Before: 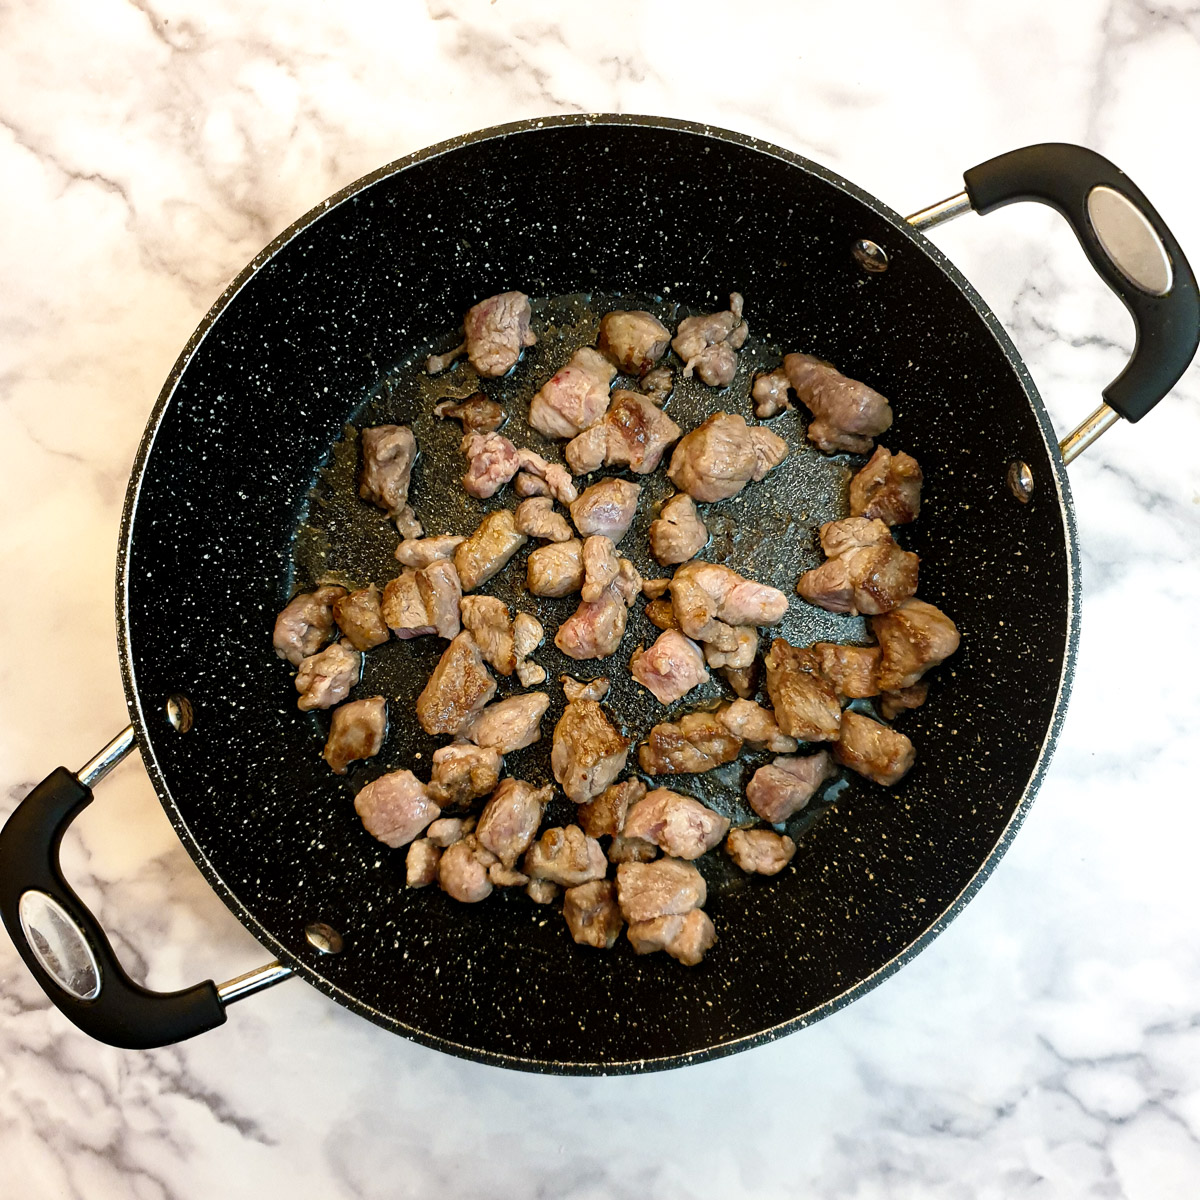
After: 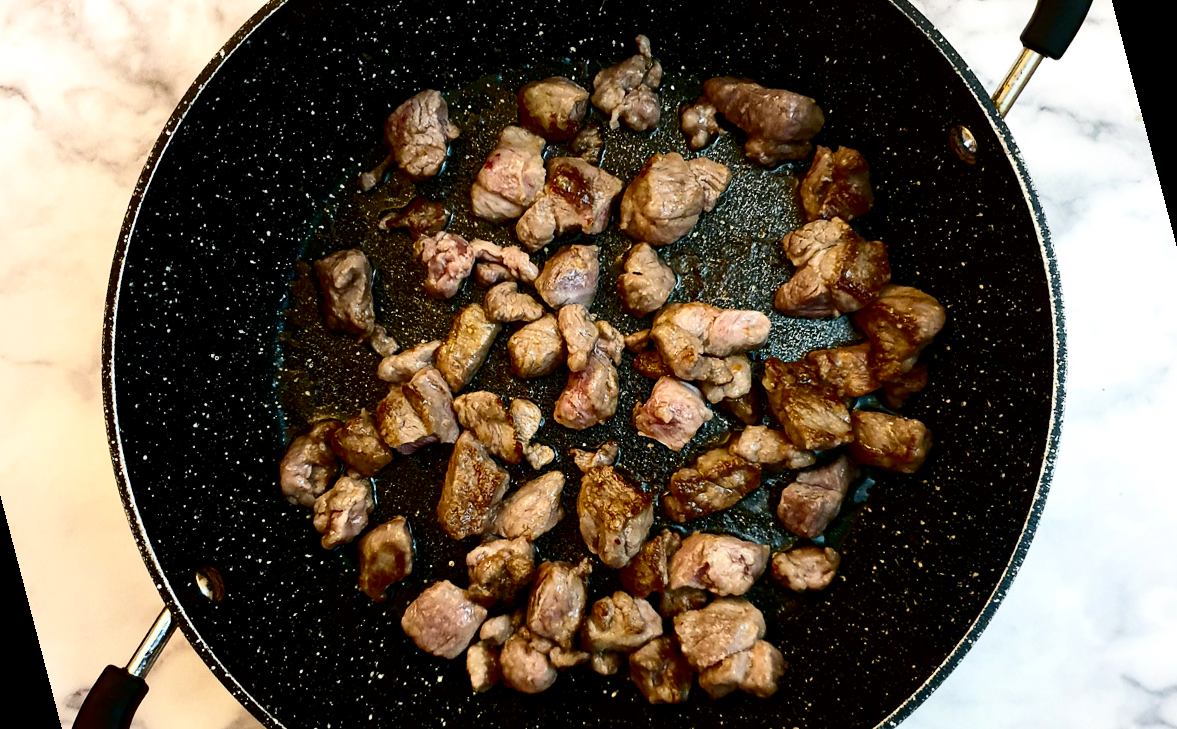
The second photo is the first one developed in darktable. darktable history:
rotate and perspective: rotation -14.8°, crop left 0.1, crop right 0.903, crop top 0.25, crop bottom 0.748
contrast brightness saturation: contrast 0.24, brightness -0.24, saturation 0.14
